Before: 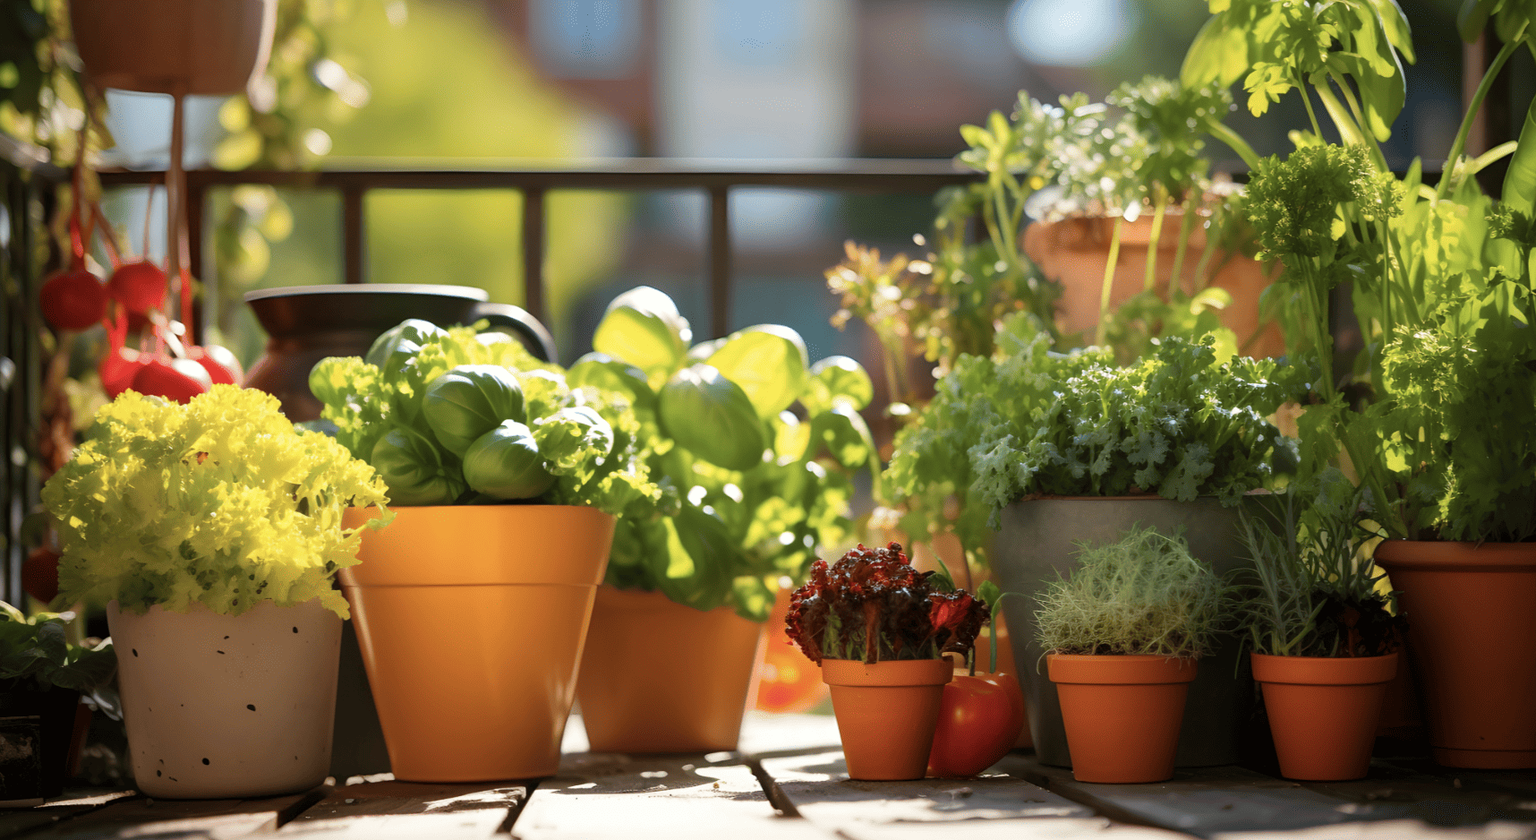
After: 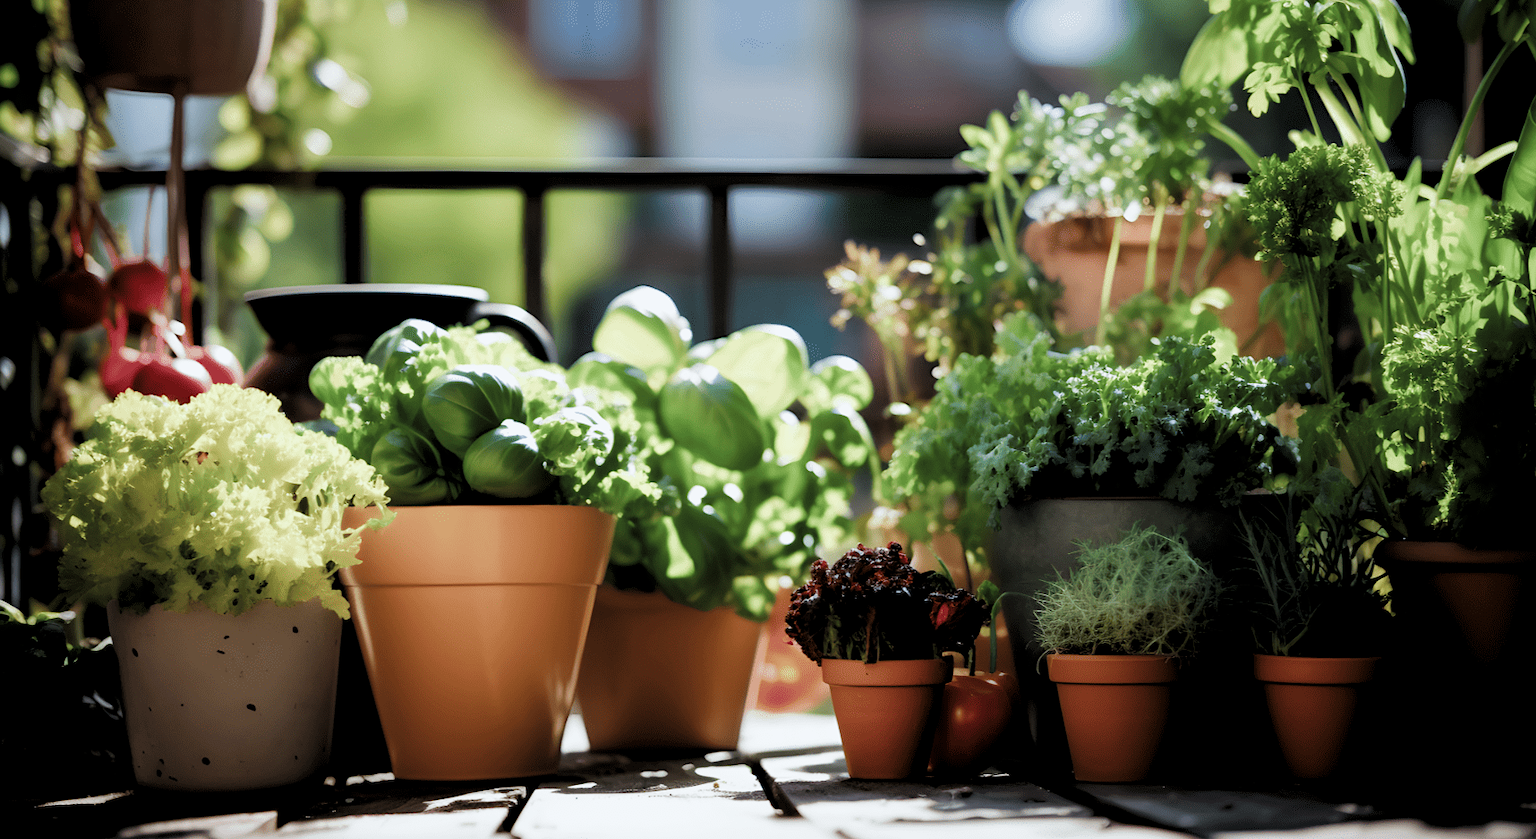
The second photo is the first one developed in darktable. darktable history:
color calibration: output R [0.948, 0.091, -0.04, 0], output G [-0.3, 1.384, -0.085, 0], output B [-0.108, 0.061, 1.08, 0], x 0.367, y 0.379, temperature 4391.25 K
levels: levels [0.182, 0.542, 0.902]
filmic rgb: black relative exposure -11.32 EV, white relative exposure 3.23 EV, hardness 6.79, add noise in highlights 0.001, color science v3 (2019), use custom middle-gray values true, contrast in highlights soft
